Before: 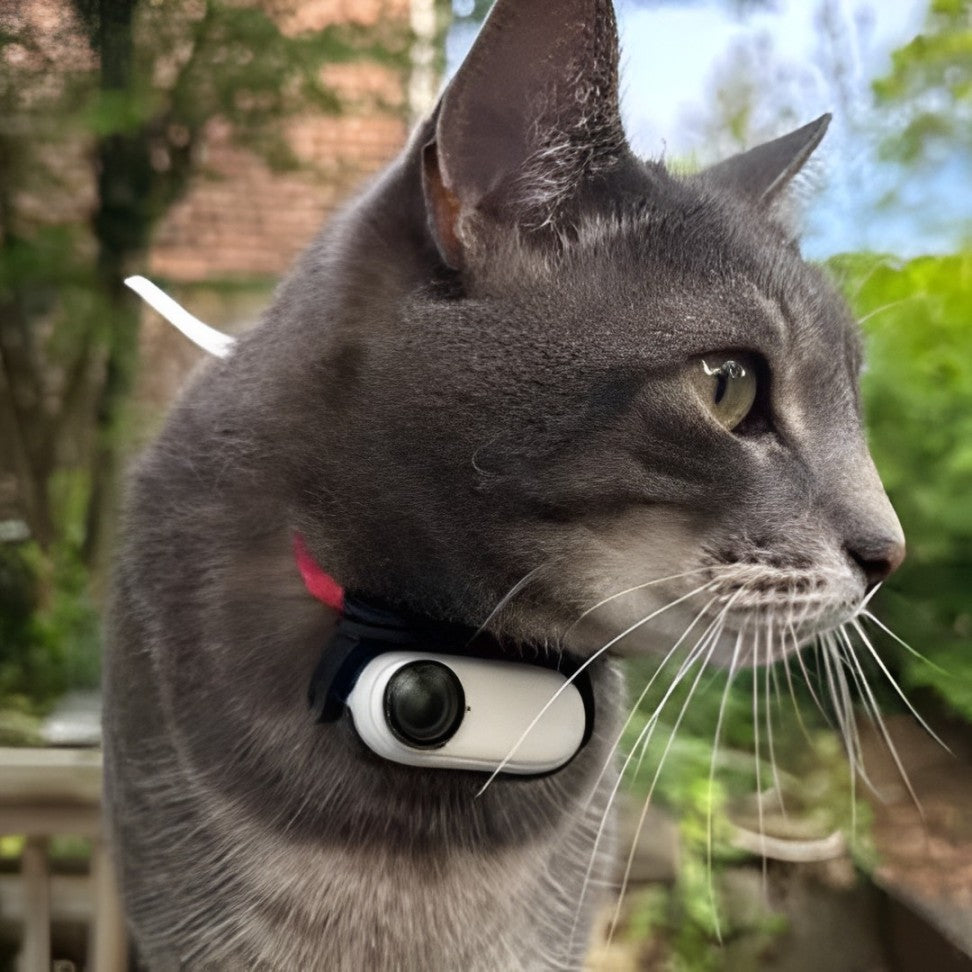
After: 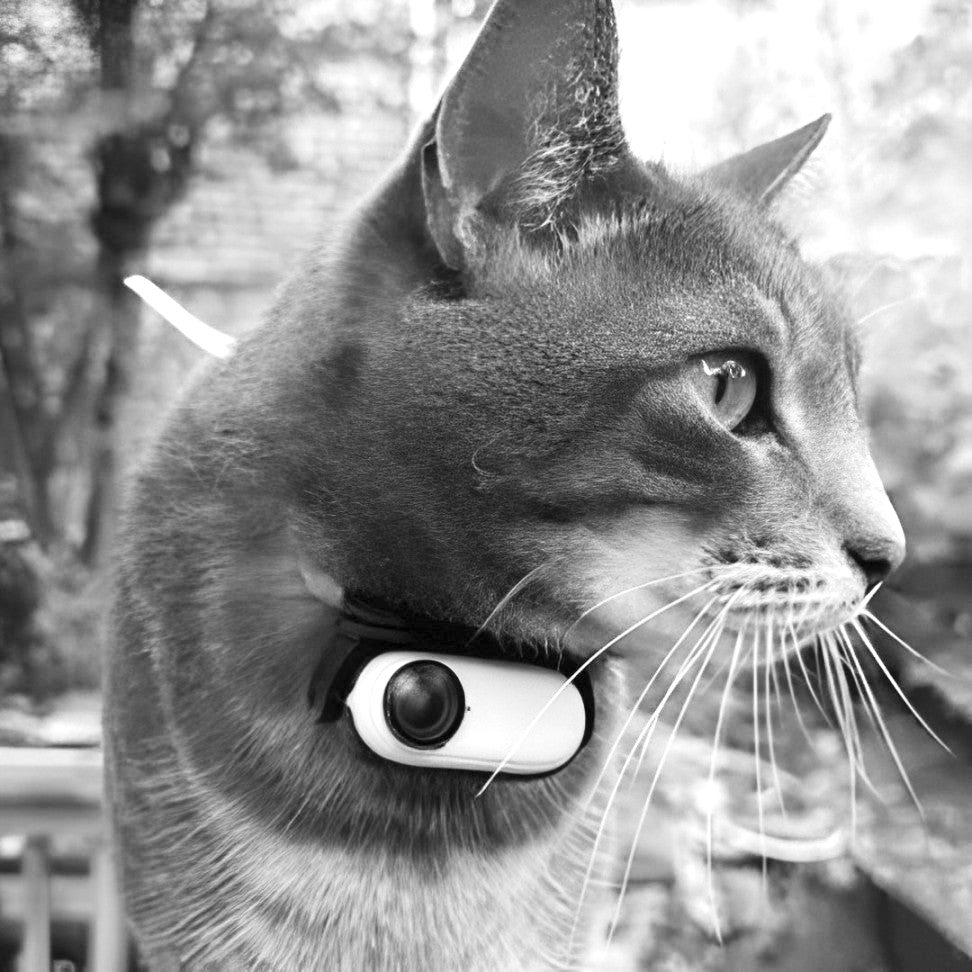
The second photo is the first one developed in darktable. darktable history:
monochrome: a -74.22, b 78.2
exposure: exposure 1 EV, compensate highlight preservation false
contrast brightness saturation: contrast 0.2, brightness 0.16, saturation 0.22
